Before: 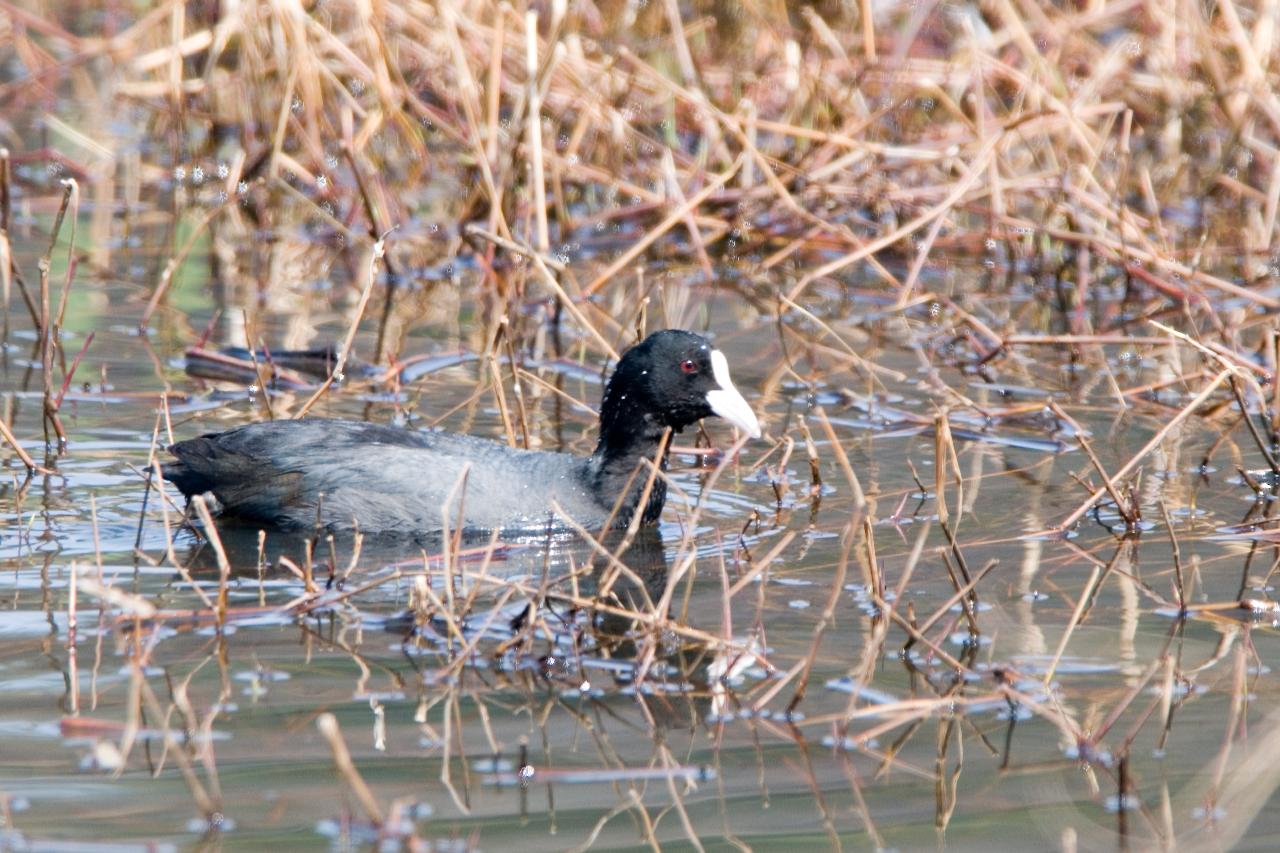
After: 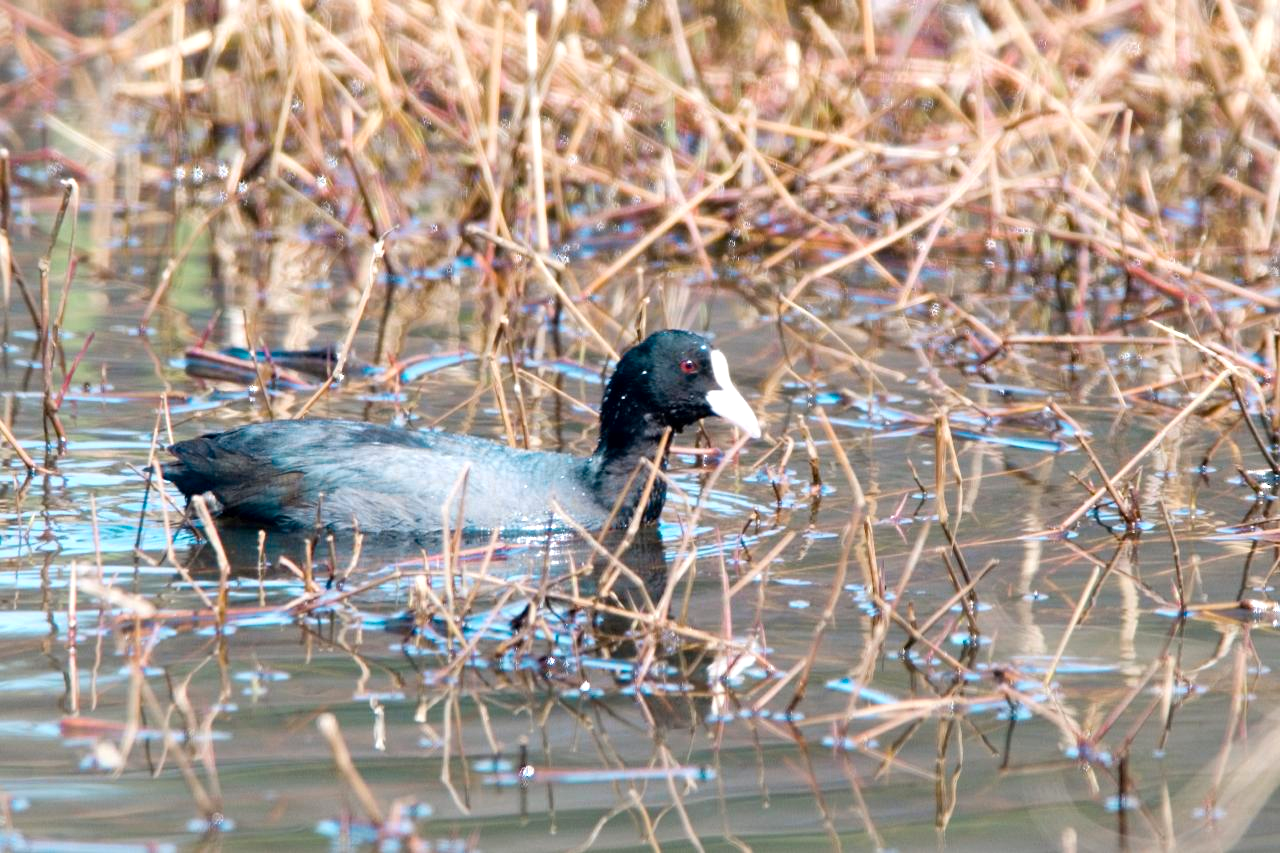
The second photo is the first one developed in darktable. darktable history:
exposure: black level correction 0.001, exposure 0.193 EV, compensate highlight preservation false
contrast brightness saturation: saturation -0.039
color zones: curves: ch0 [(0.254, 0.492) (0.724, 0.62)]; ch1 [(0.25, 0.528) (0.719, 0.796)]; ch2 [(0, 0.472) (0.25, 0.5) (0.73, 0.184)]
